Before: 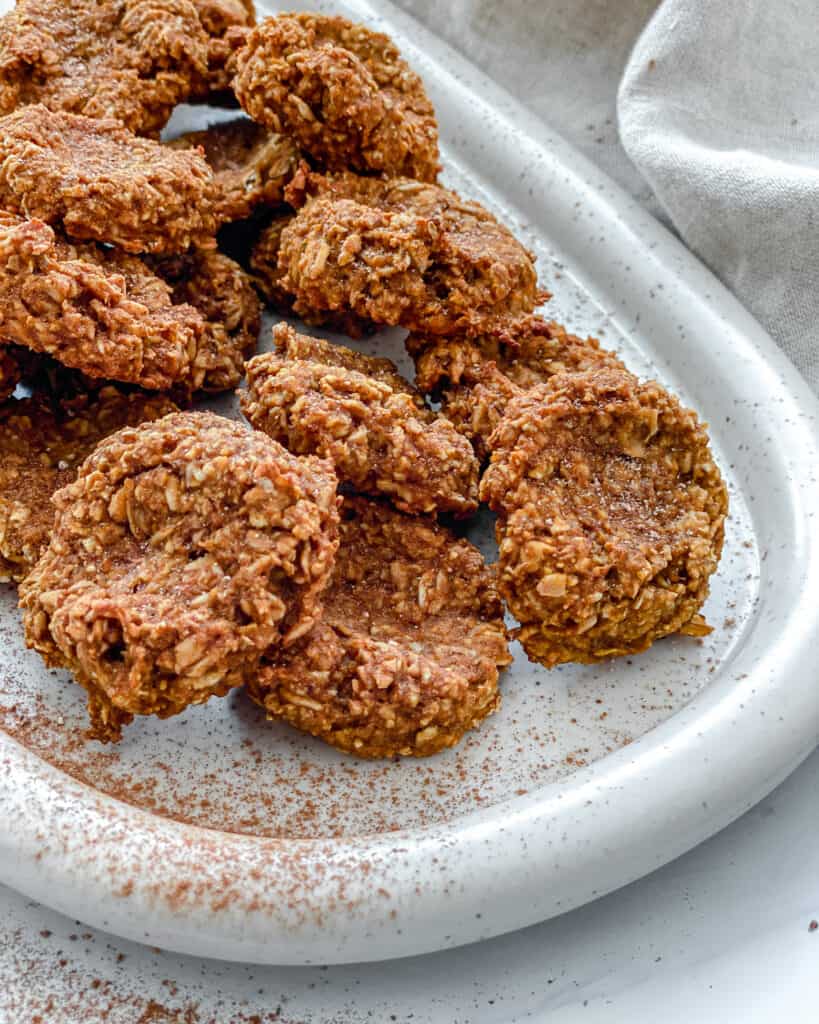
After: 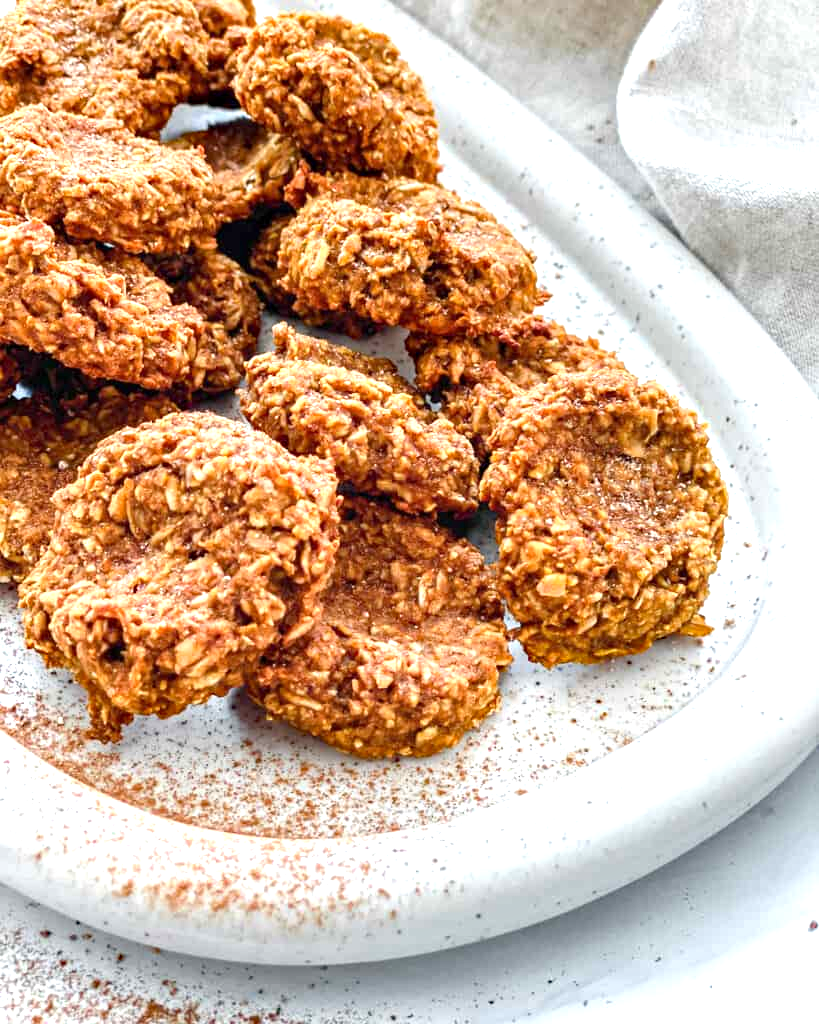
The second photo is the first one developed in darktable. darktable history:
exposure: exposure 1 EV, compensate highlight preservation false
haze removal: compatibility mode true, adaptive false
